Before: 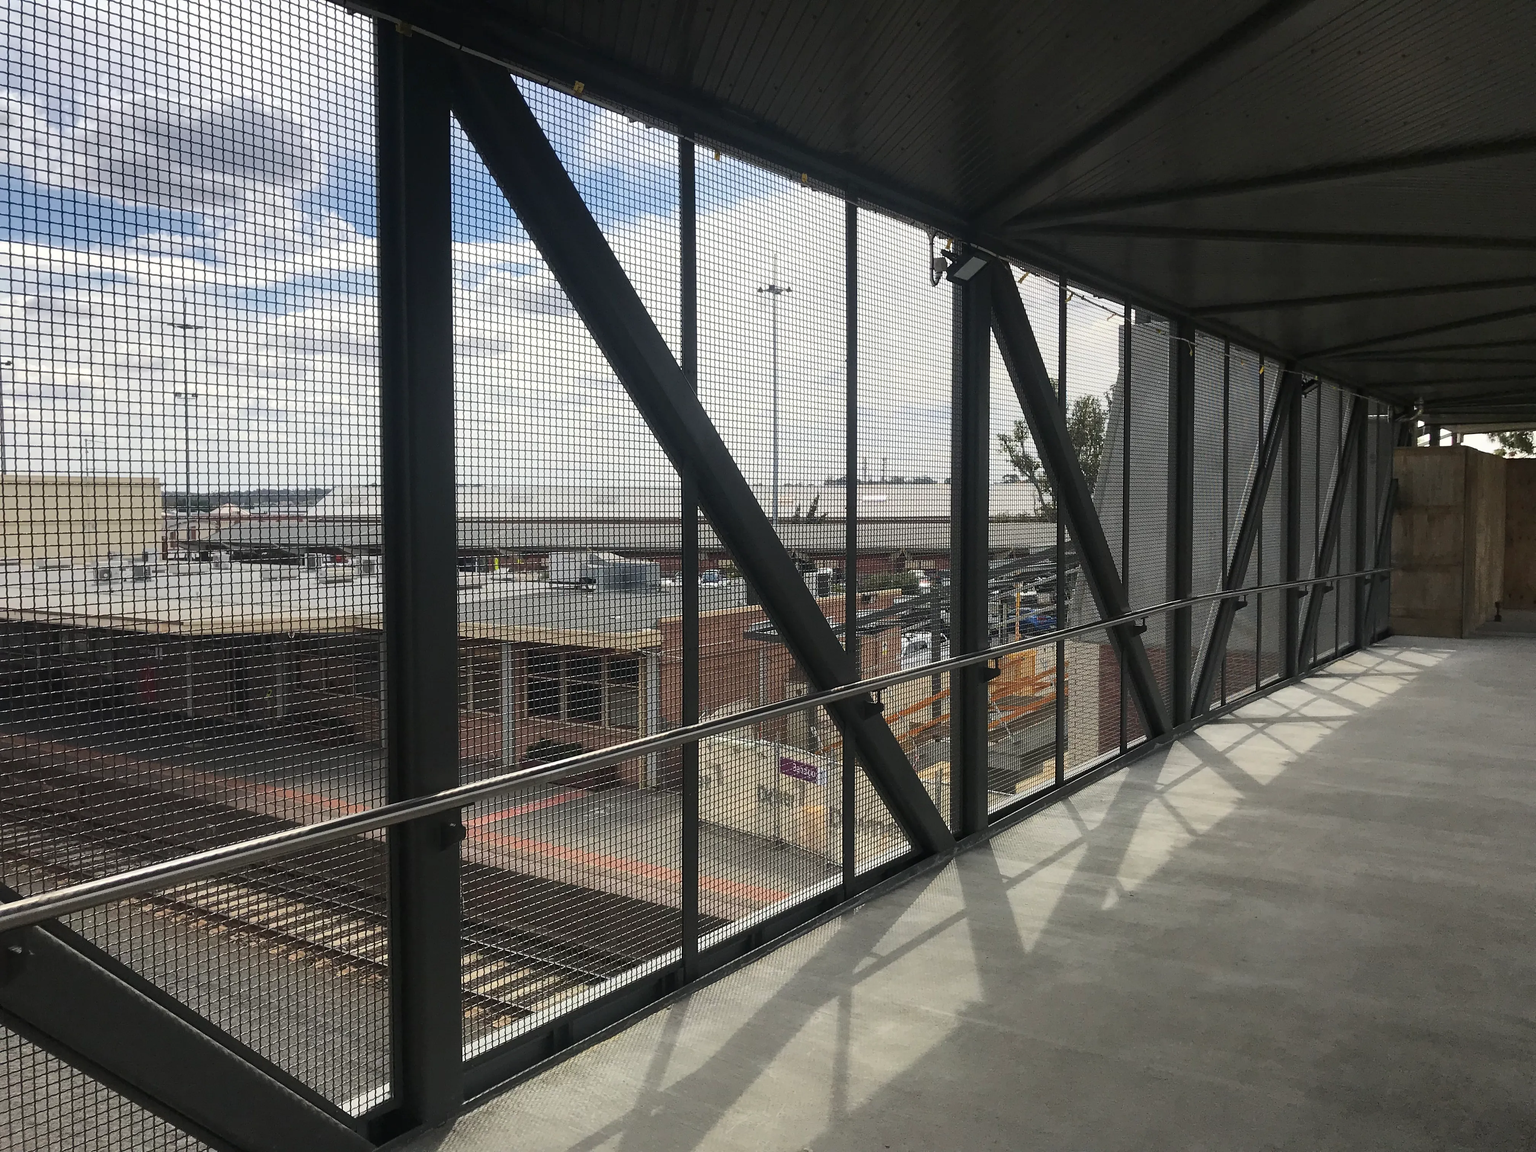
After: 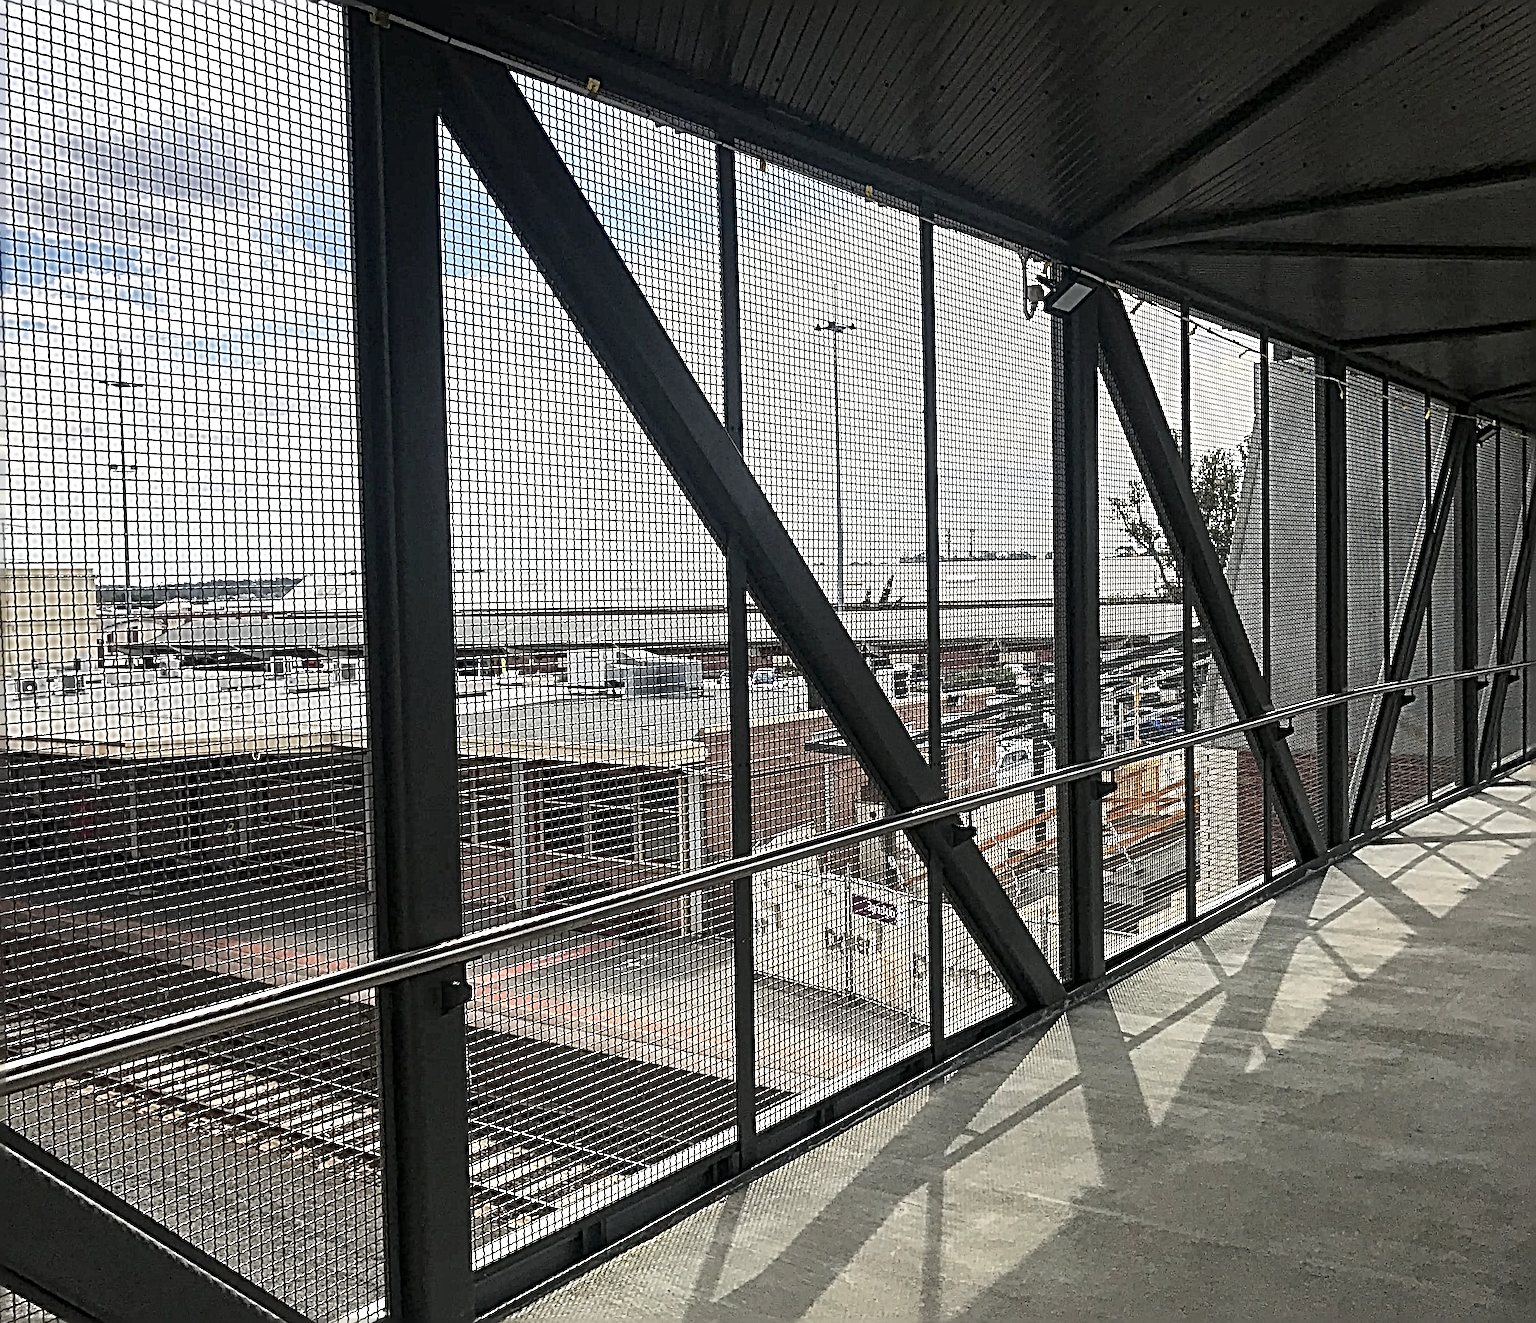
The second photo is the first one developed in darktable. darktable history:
local contrast: mode bilateral grid, contrast 20, coarseness 50, detail 150%, midtone range 0.2
crop and rotate: angle 1°, left 4.281%, top 0.642%, right 11.383%, bottom 2.486%
sharpen: radius 6.3, amount 1.8, threshold 0
